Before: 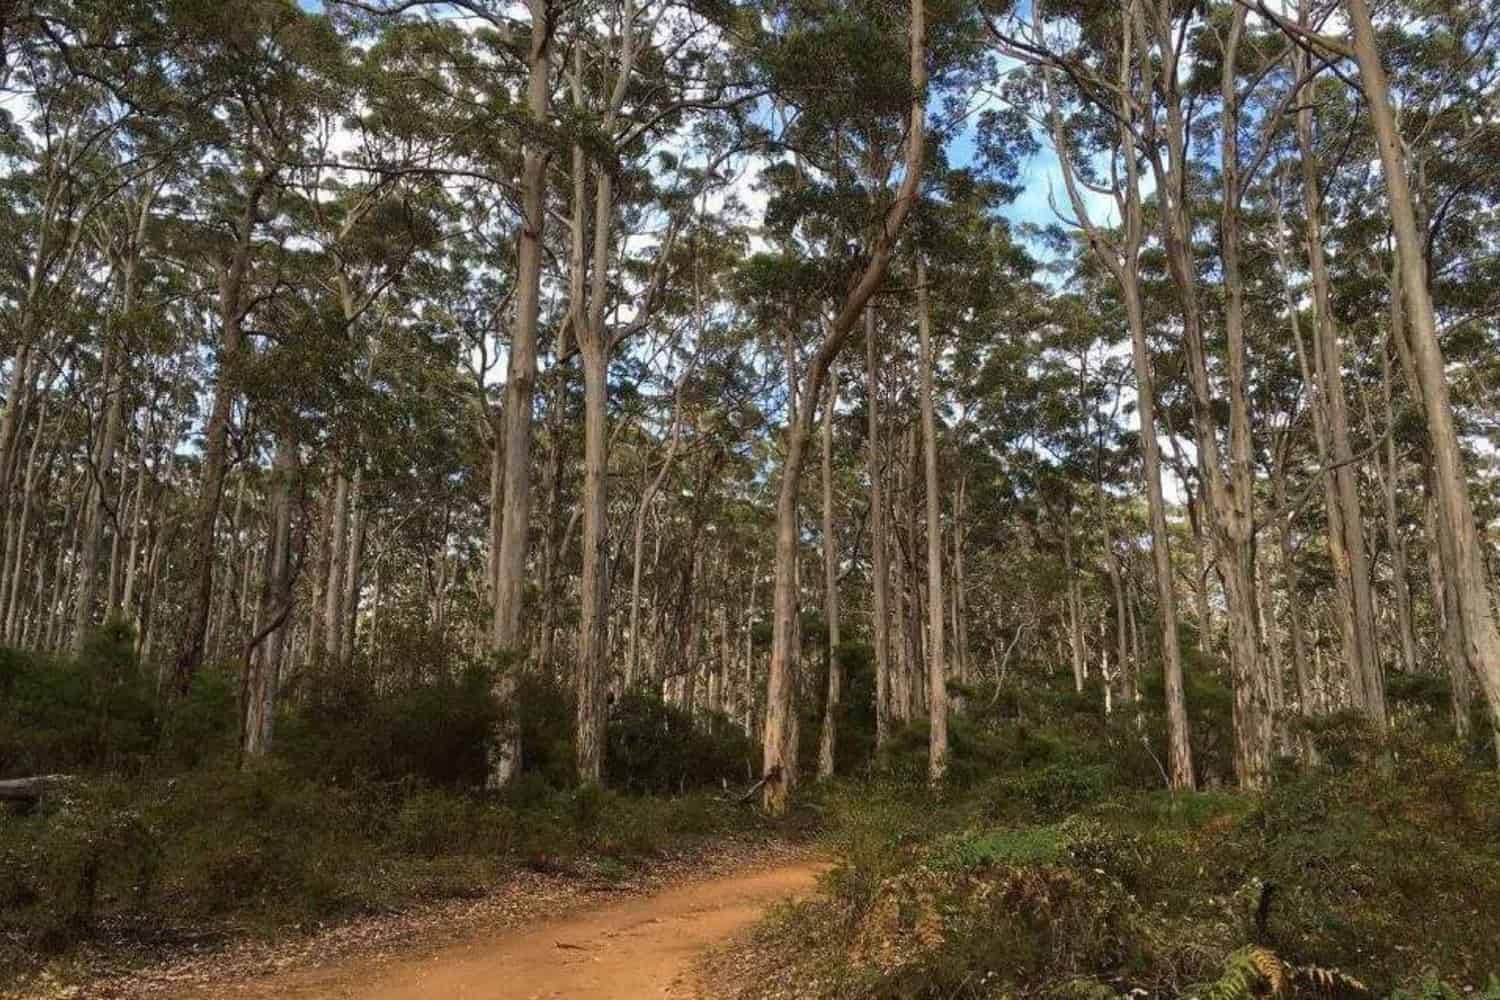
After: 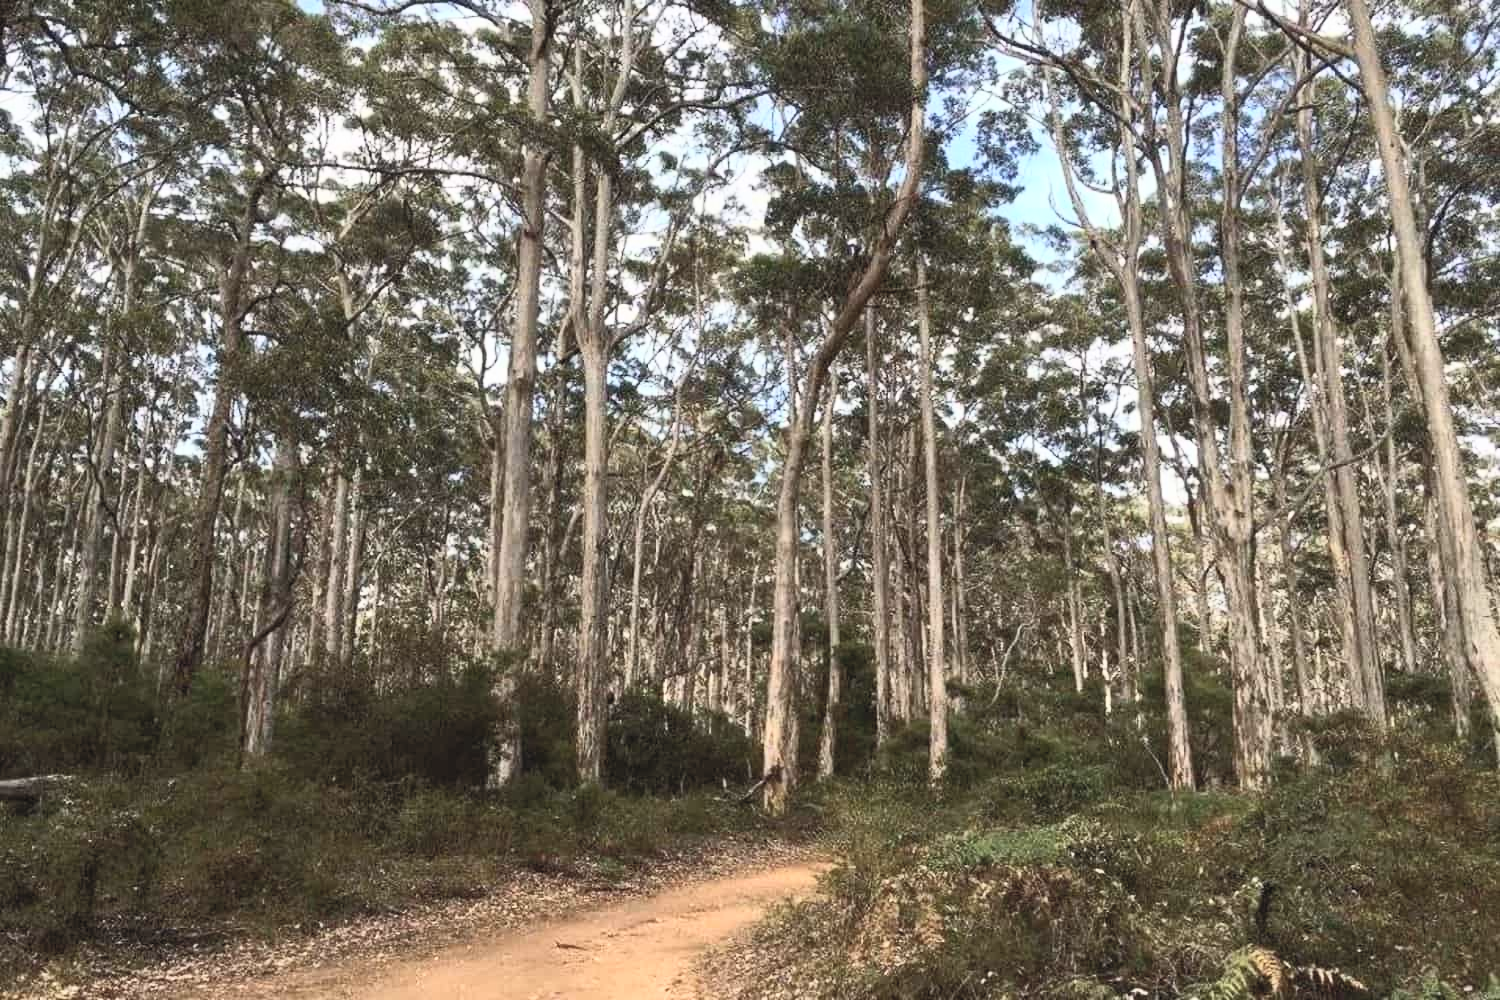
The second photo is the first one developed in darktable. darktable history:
contrast brightness saturation: contrast 0.426, brightness 0.546, saturation -0.183
exposure: exposure -0.113 EV, compensate highlight preservation false
